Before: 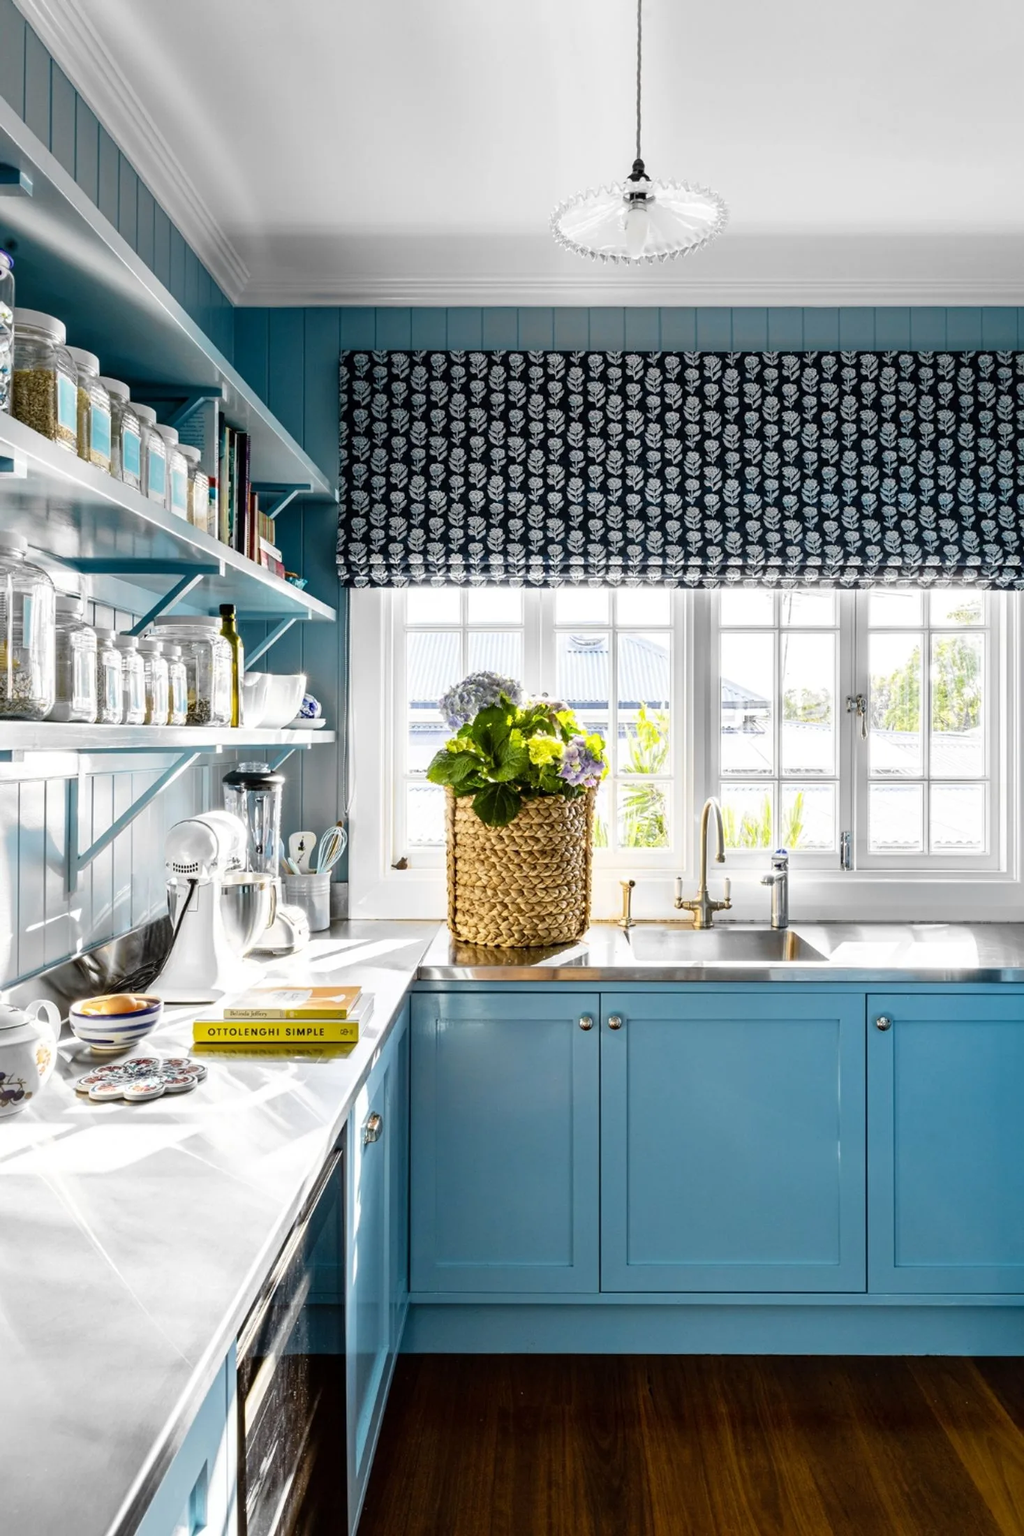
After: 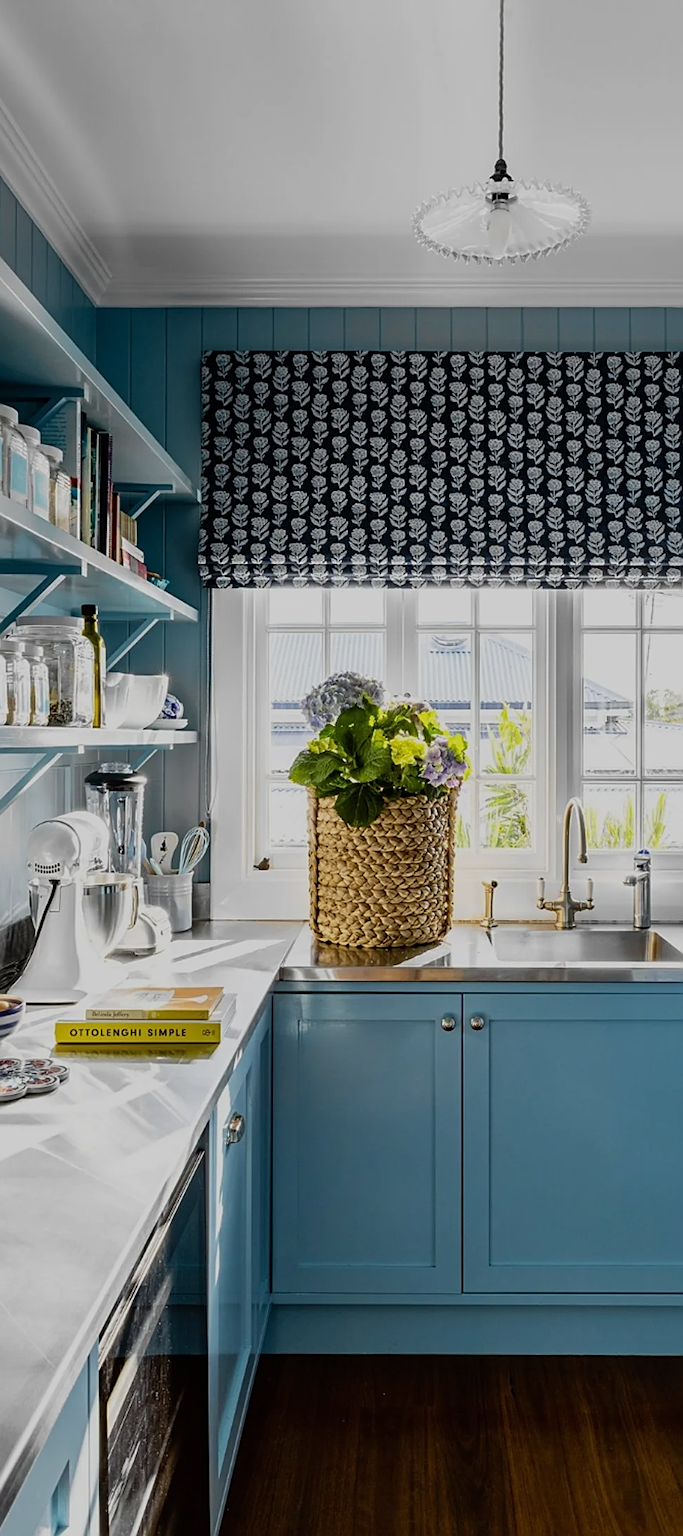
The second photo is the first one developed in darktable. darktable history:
exposure: black level correction 0, exposure -0.721 EV, compensate highlight preservation false
crop and rotate: left 13.537%, right 19.796%
sharpen: on, module defaults
